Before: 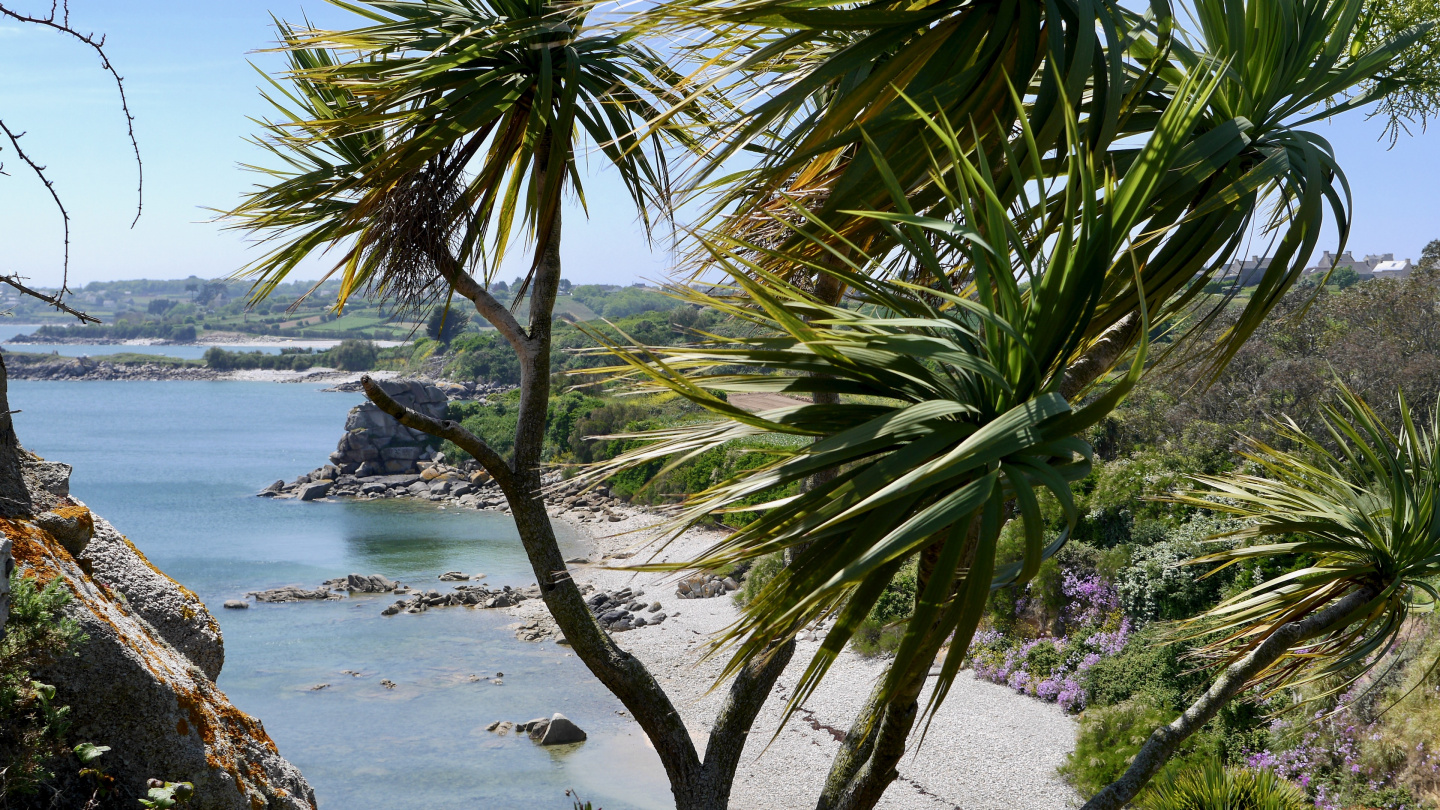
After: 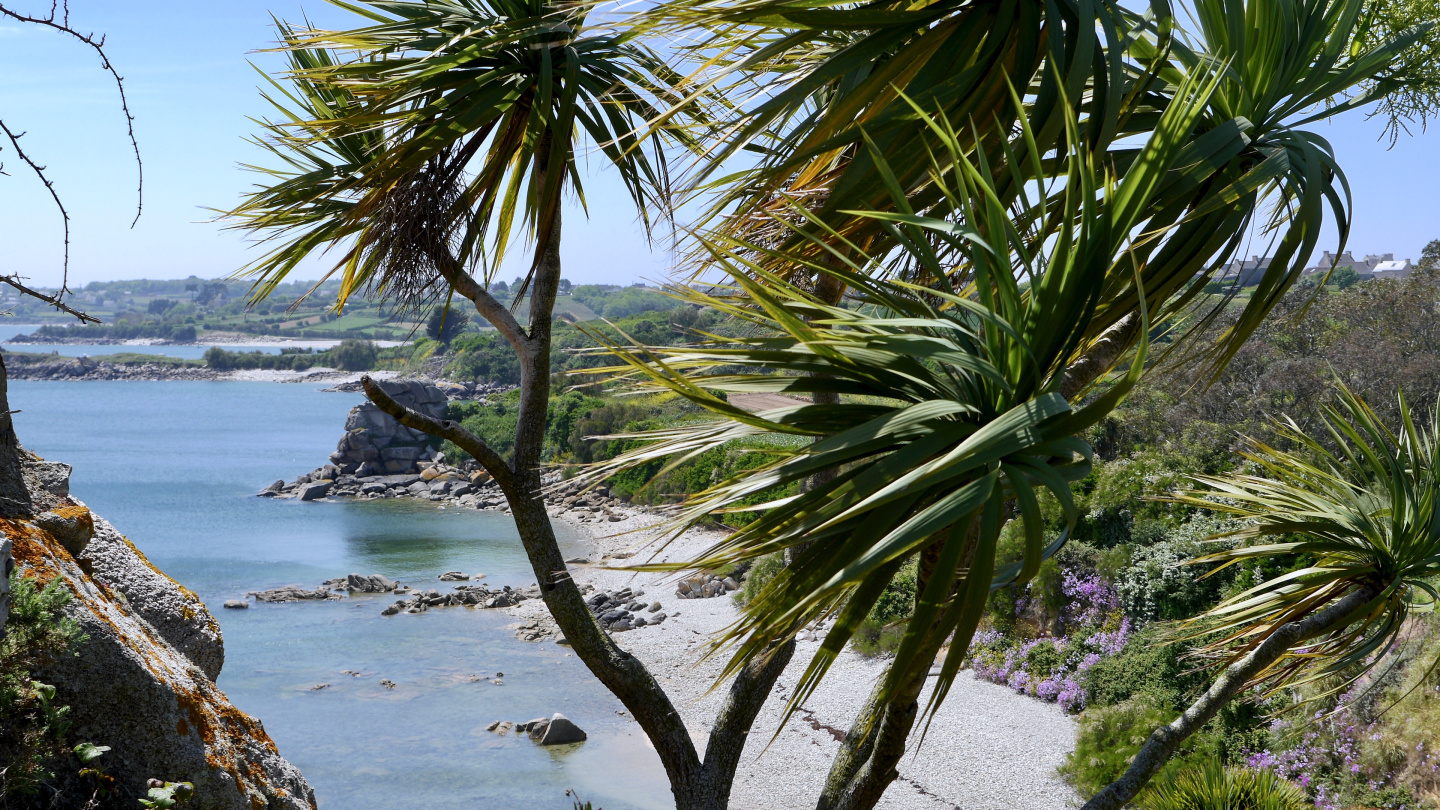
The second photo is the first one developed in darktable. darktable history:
white balance: red 0.983, blue 1.036
